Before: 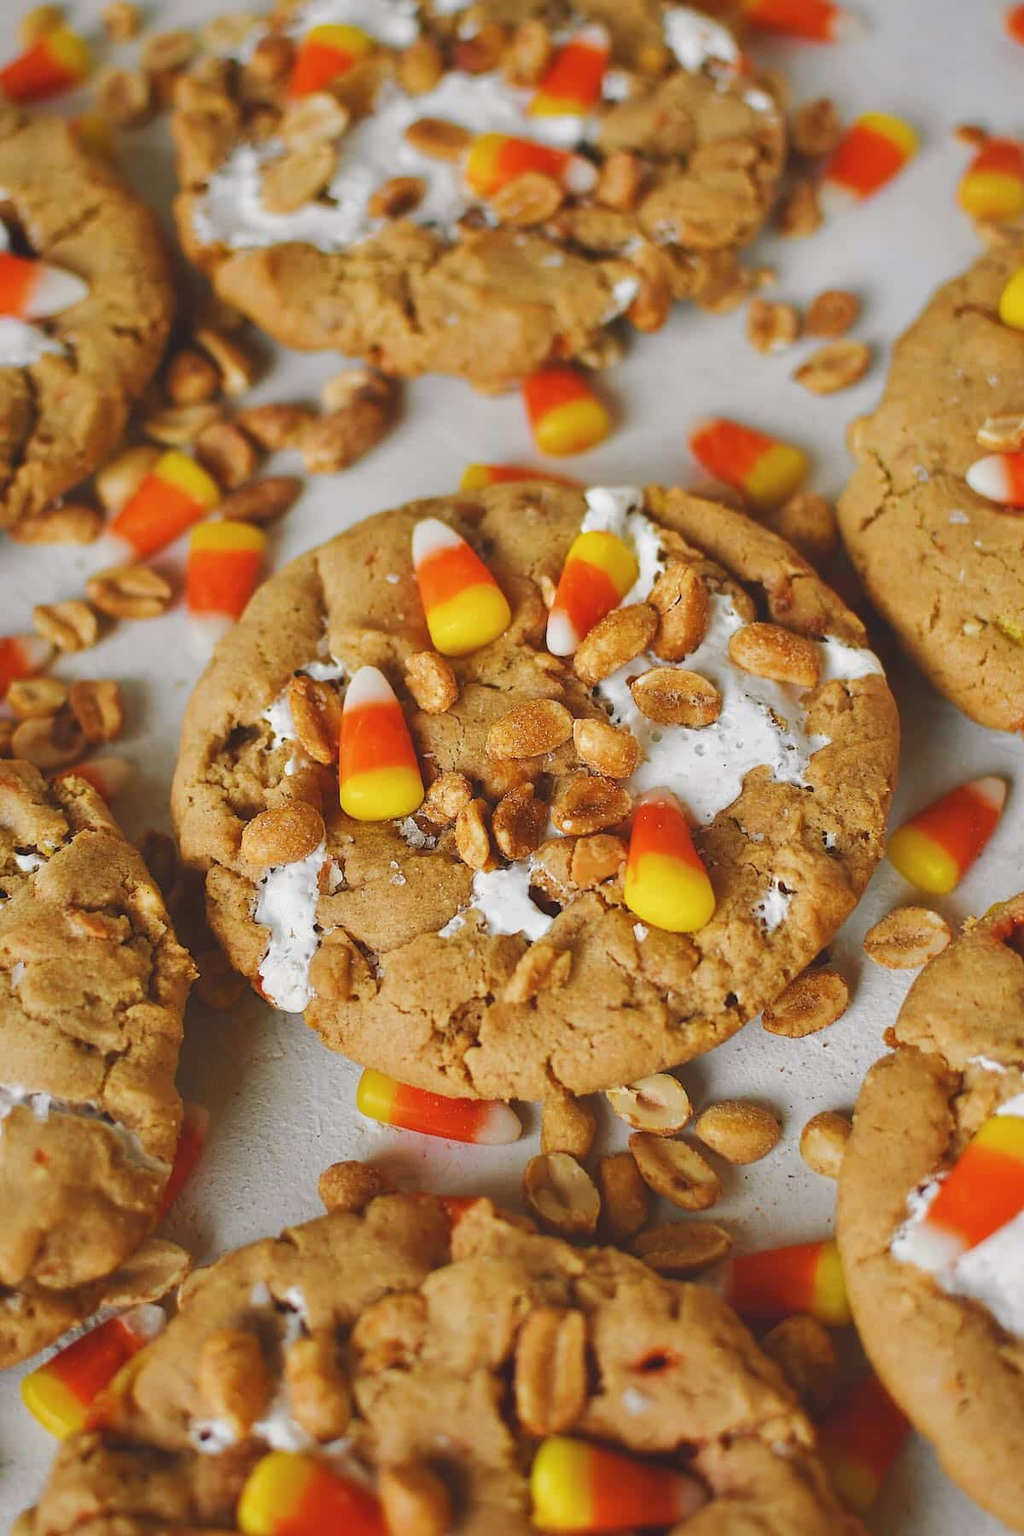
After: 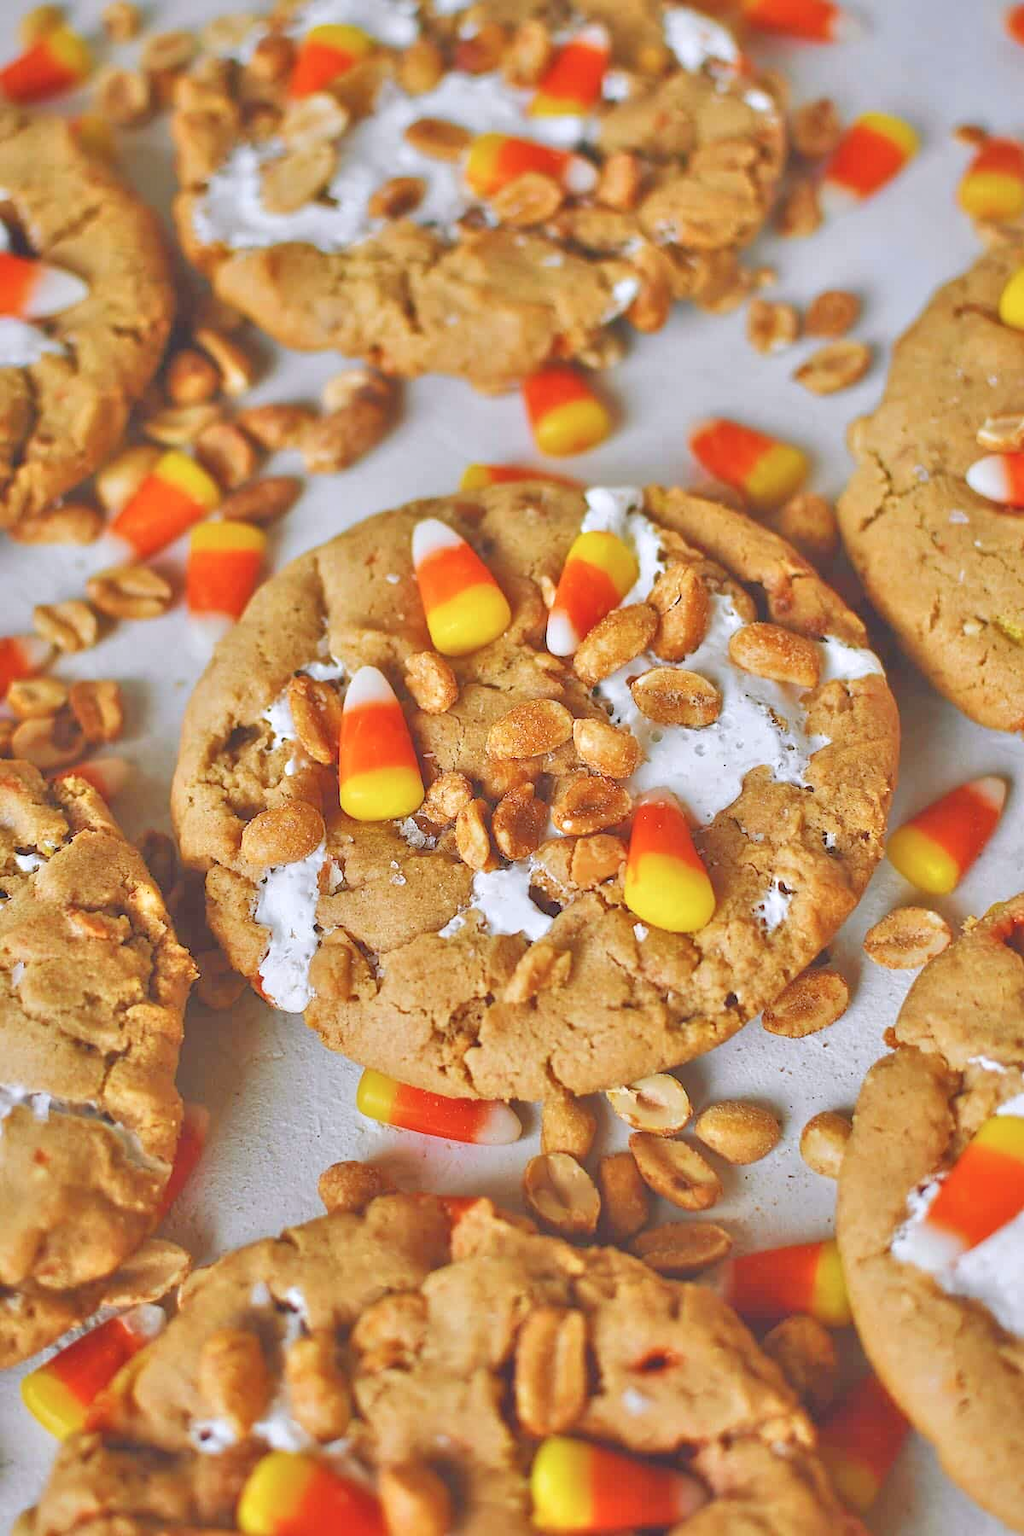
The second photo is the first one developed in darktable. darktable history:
color calibration: illuminant as shot in camera, x 0.358, y 0.373, temperature 4628.91 K
tone equalizer: -7 EV 0.15 EV, -6 EV 0.6 EV, -5 EV 1.15 EV, -4 EV 1.33 EV, -3 EV 1.15 EV, -2 EV 0.6 EV, -1 EV 0.15 EV, mask exposure compensation -0.5 EV
local contrast: mode bilateral grid, contrast 15, coarseness 36, detail 105%, midtone range 0.2
